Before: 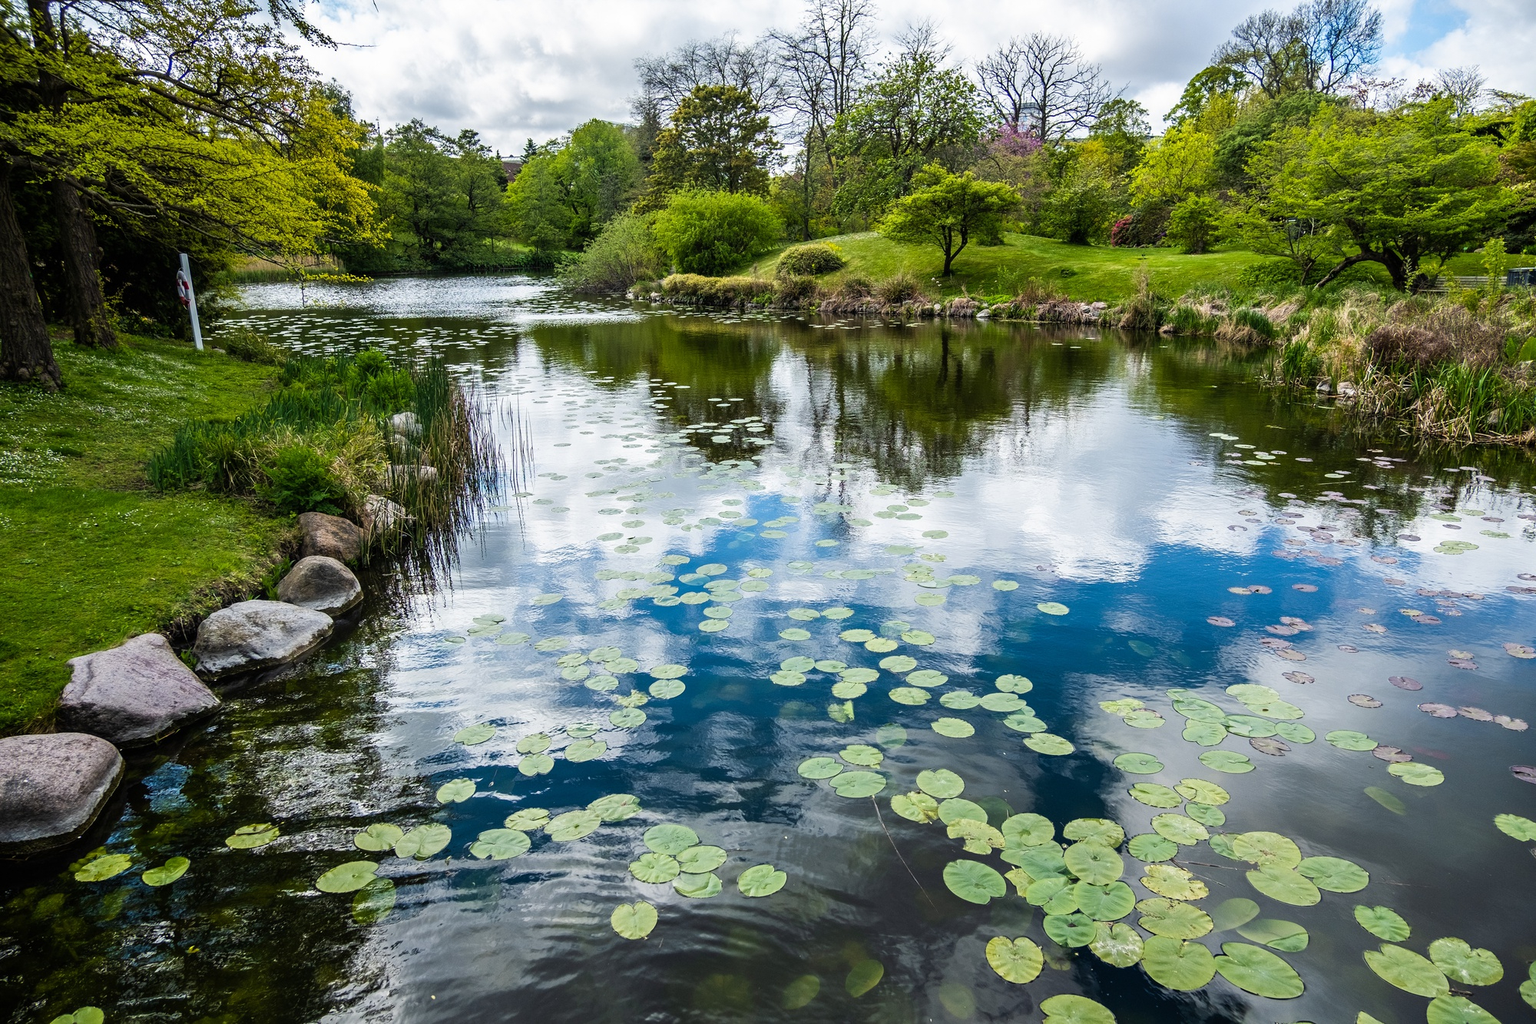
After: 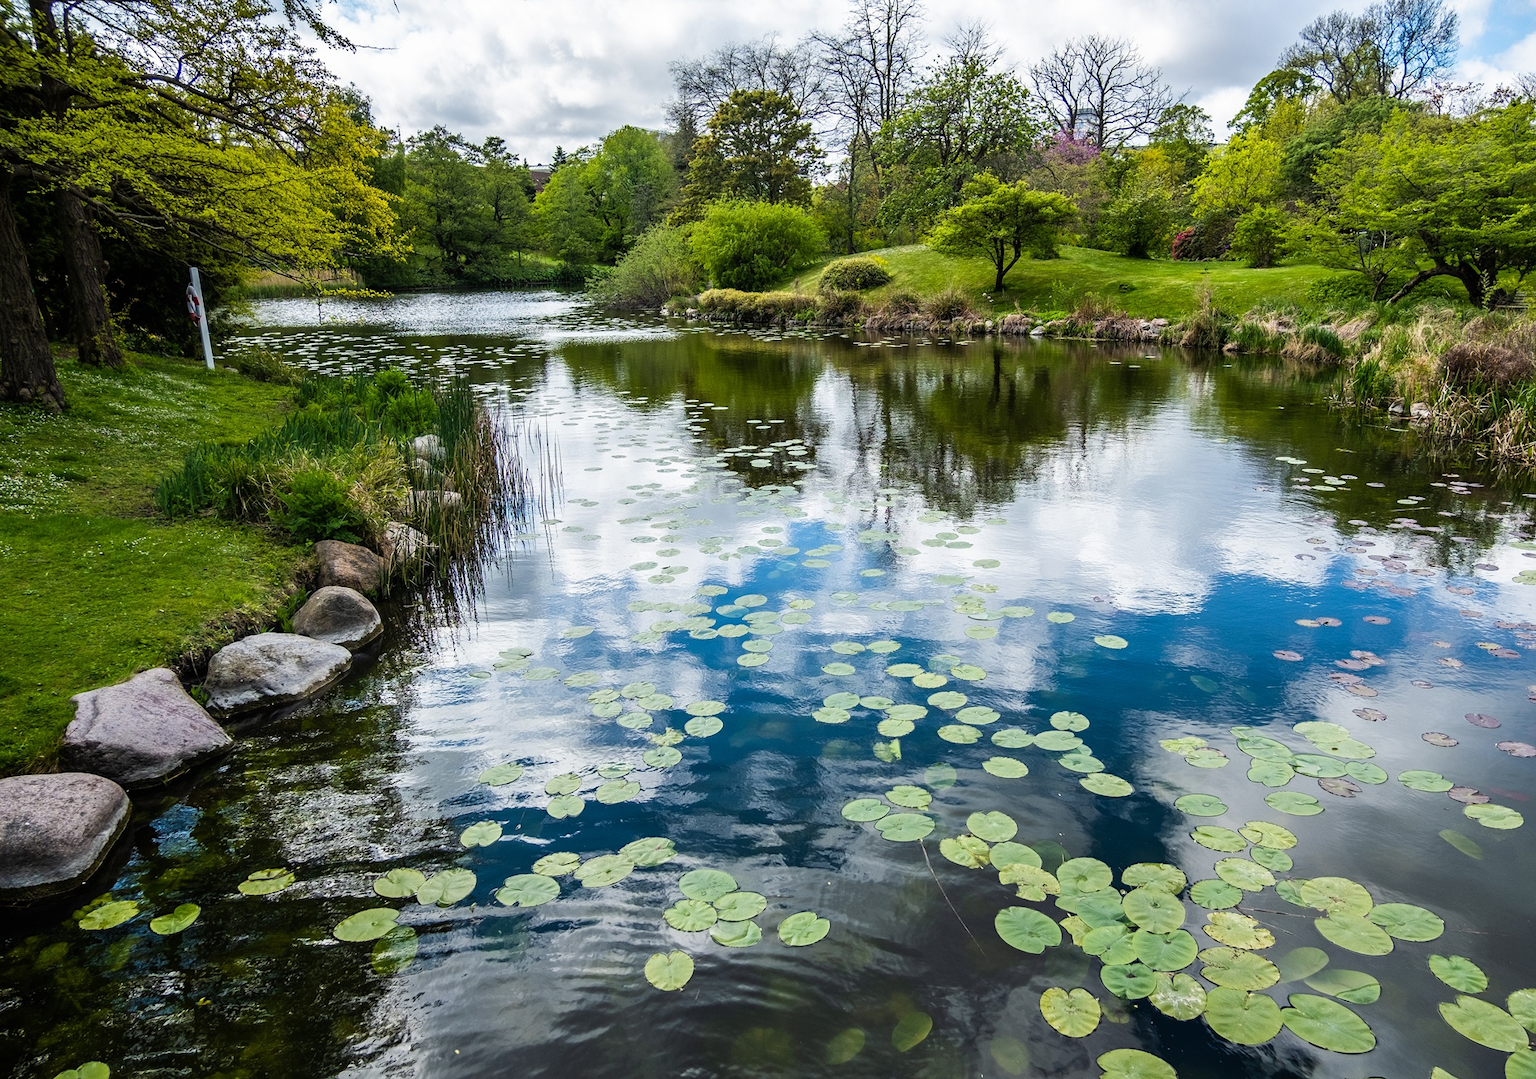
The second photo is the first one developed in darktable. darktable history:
crop and rotate: right 5.167%
color balance: on, module defaults
